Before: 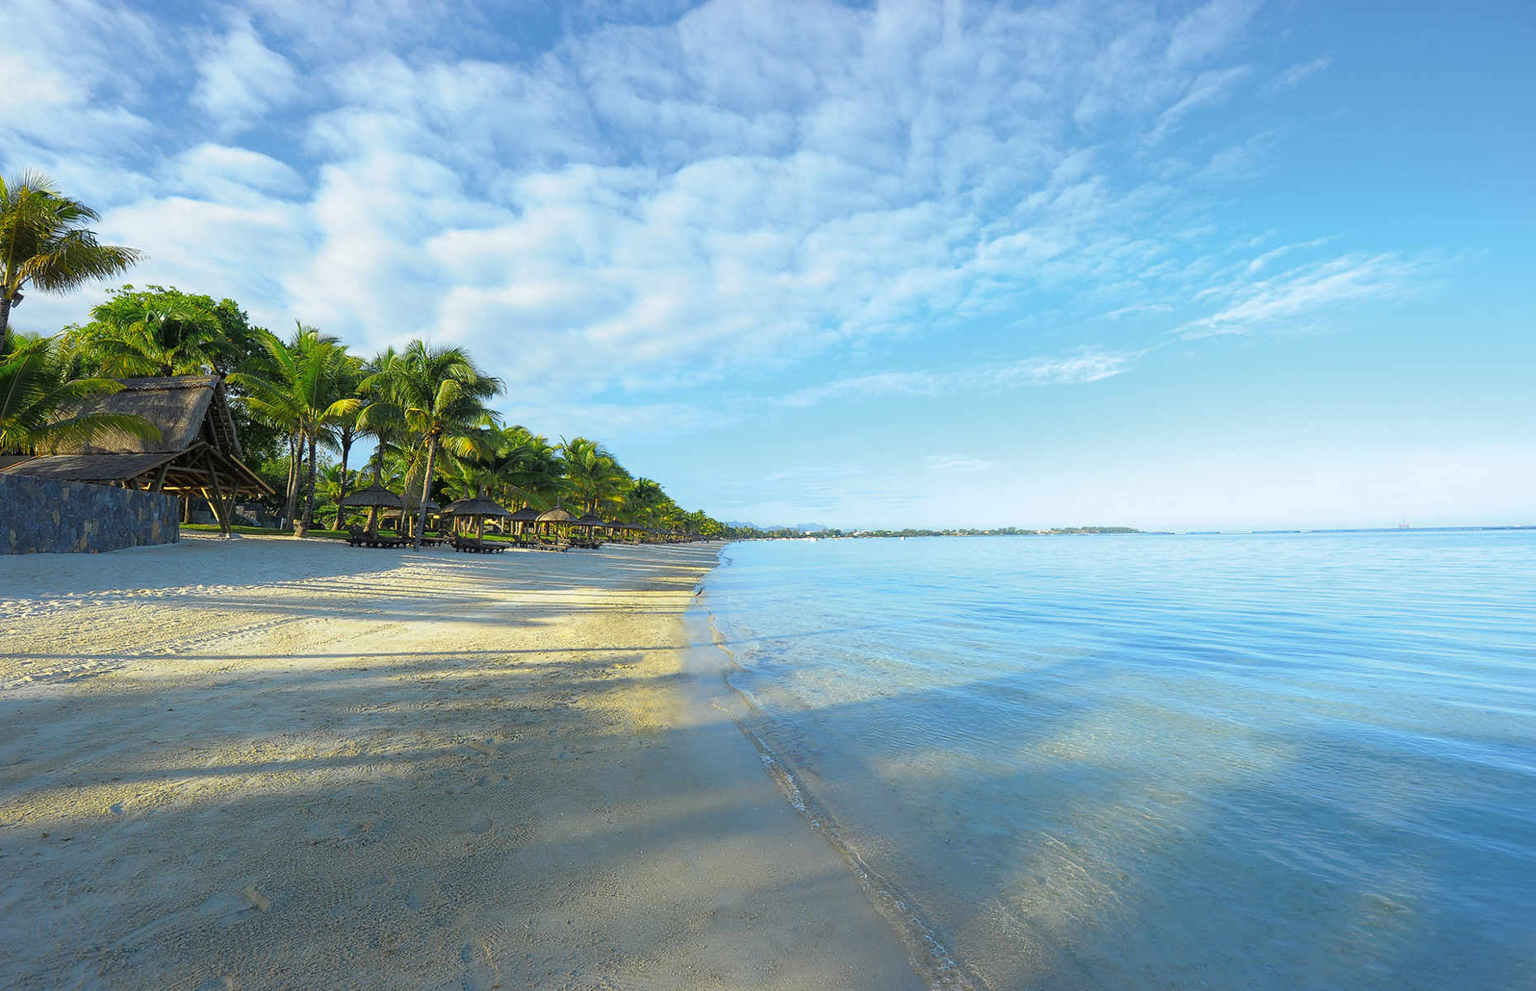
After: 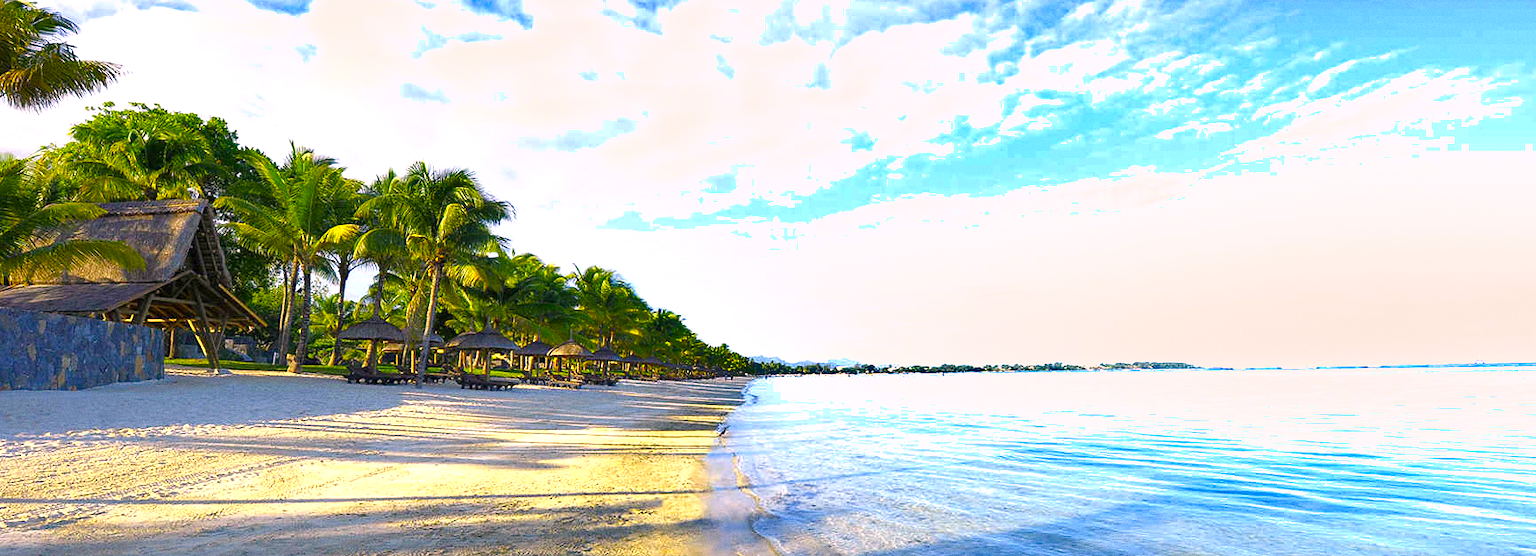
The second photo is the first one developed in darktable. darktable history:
color balance rgb: linear chroma grading › shadows -2.2%, linear chroma grading › highlights -15%, linear chroma grading › global chroma -10%, linear chroma grading › mid-tones -10%, perceptual saturation grading › global saturation 45%, perceptual saturation grading › highlights -50%, perceptual saturation grading › shadows 30%, perceptual brilliance grading › global brilliance 18%, global vibrance 45%
grain: coarseness 7.08 ISO, strength 21.67%, mid-tones bias 59.58%
crop: left 1.744%, top 19.225%, right 5.069%, bottom 28.357%
shadows and highlights: shadows 43.71, white point adjustment -1.46, soften with gaussian
white balance: red 0.954, blue 1.079
color correction: highlights a* 17.88, highlights b* 18.79
exposure: exposure 0.127 EV, compensate highlight preservation false
